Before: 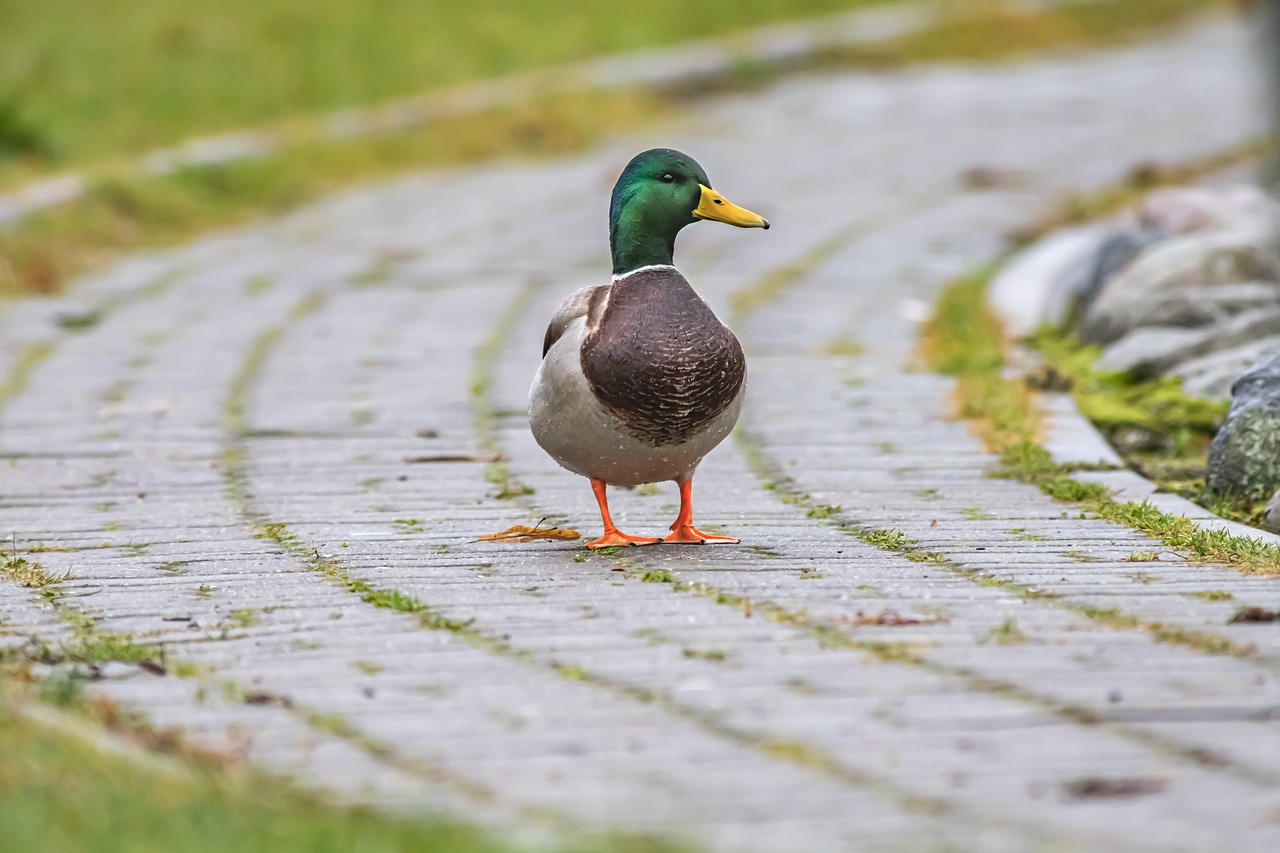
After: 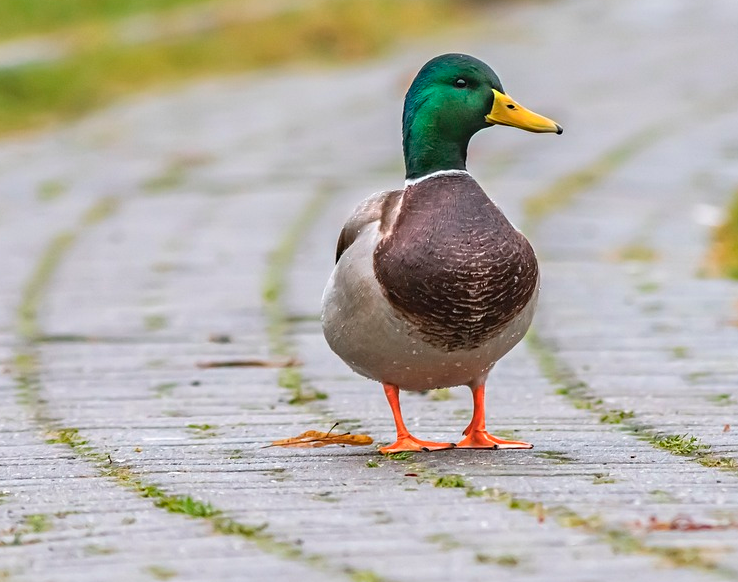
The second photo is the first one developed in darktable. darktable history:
crop: left 16.243%, top 11.195%, right 26.059%, bottom 20.517%
